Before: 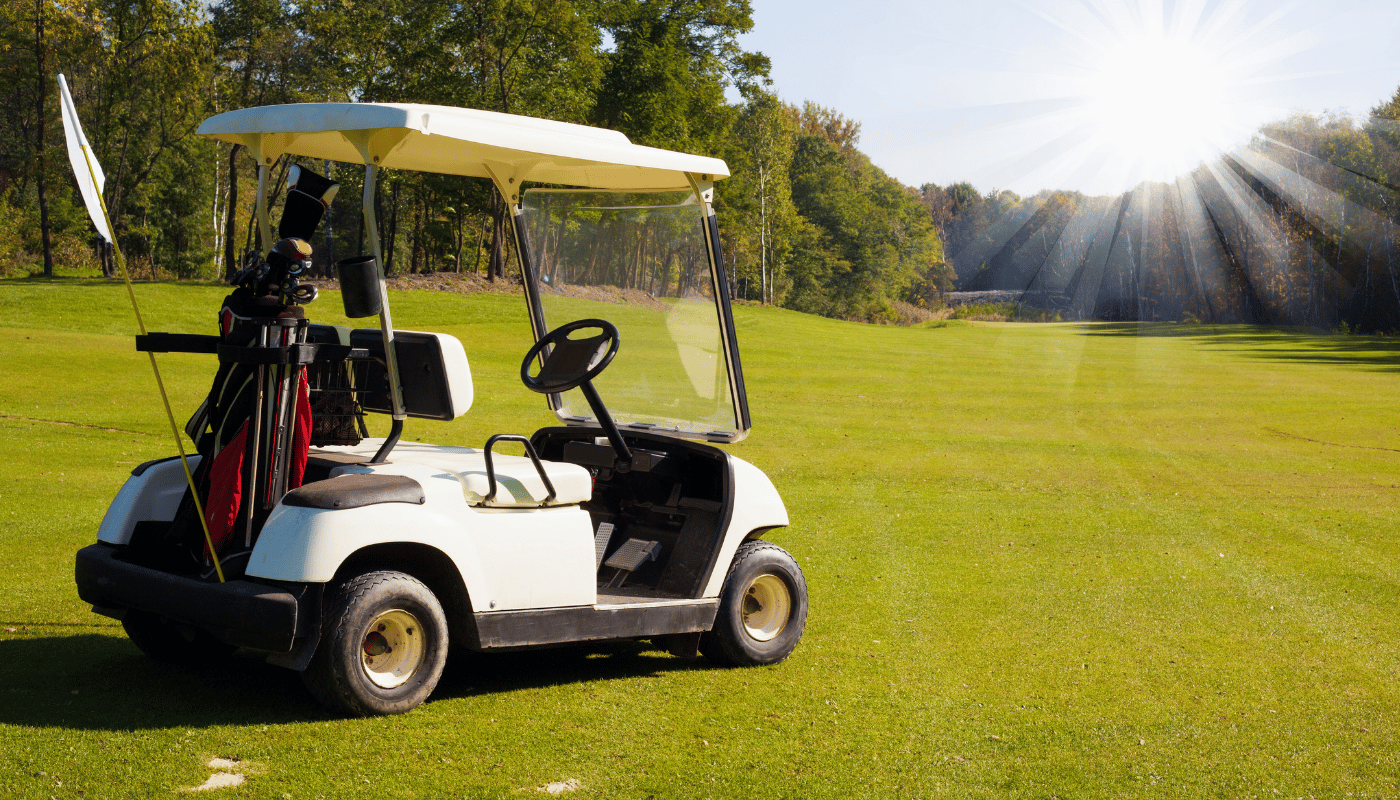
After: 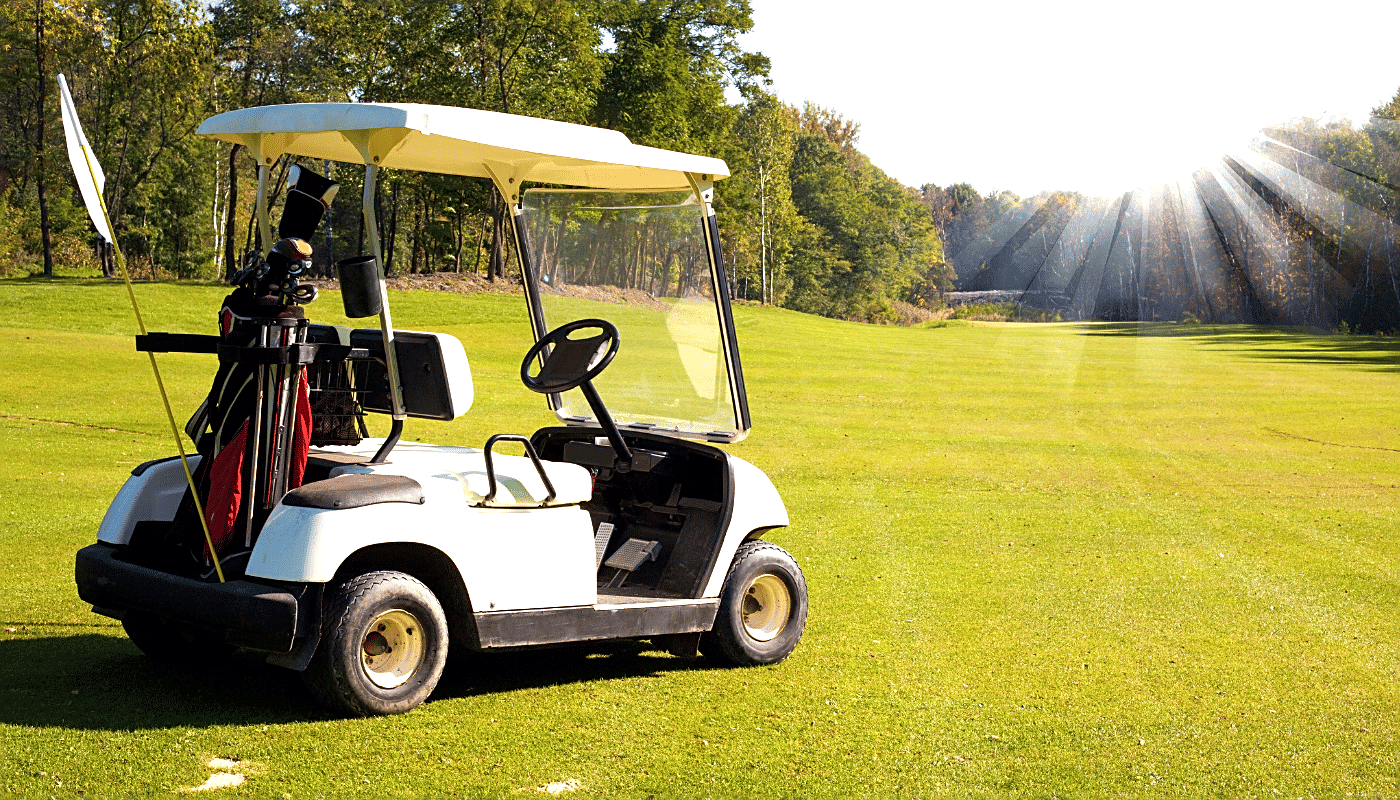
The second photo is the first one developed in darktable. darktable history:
exposure: black level correction 0.001, exposure 0.675 EV, compensate highlight preservation false
sharpen: on, module defaults
contrast brightness saturation: saturation -0.05
